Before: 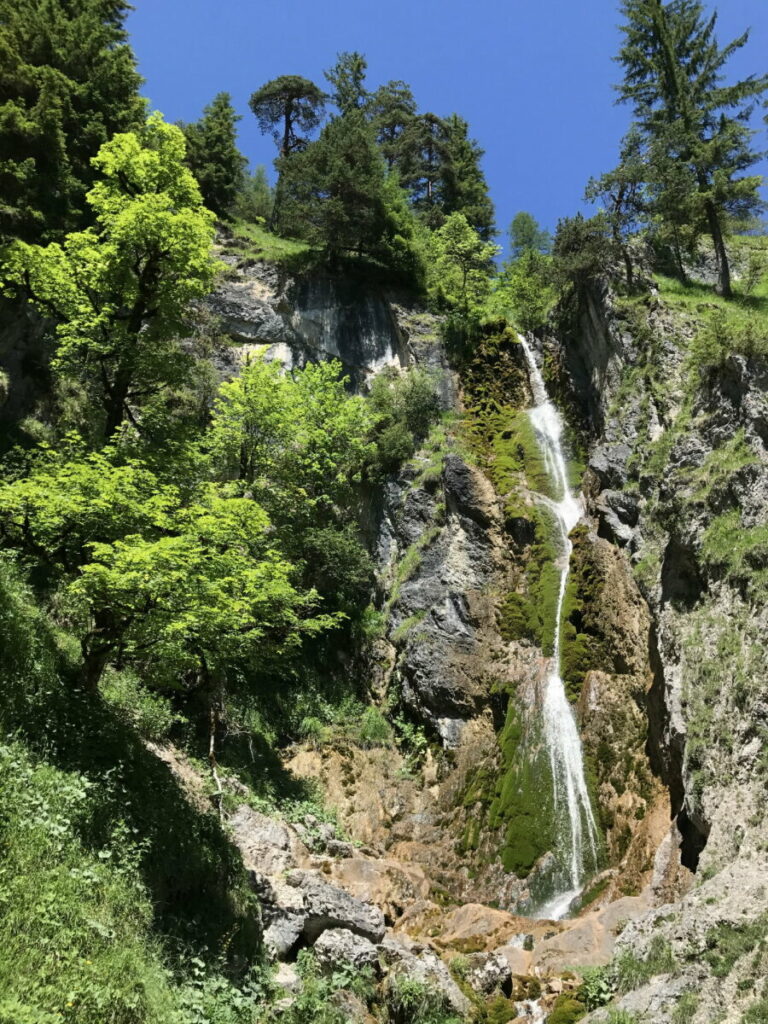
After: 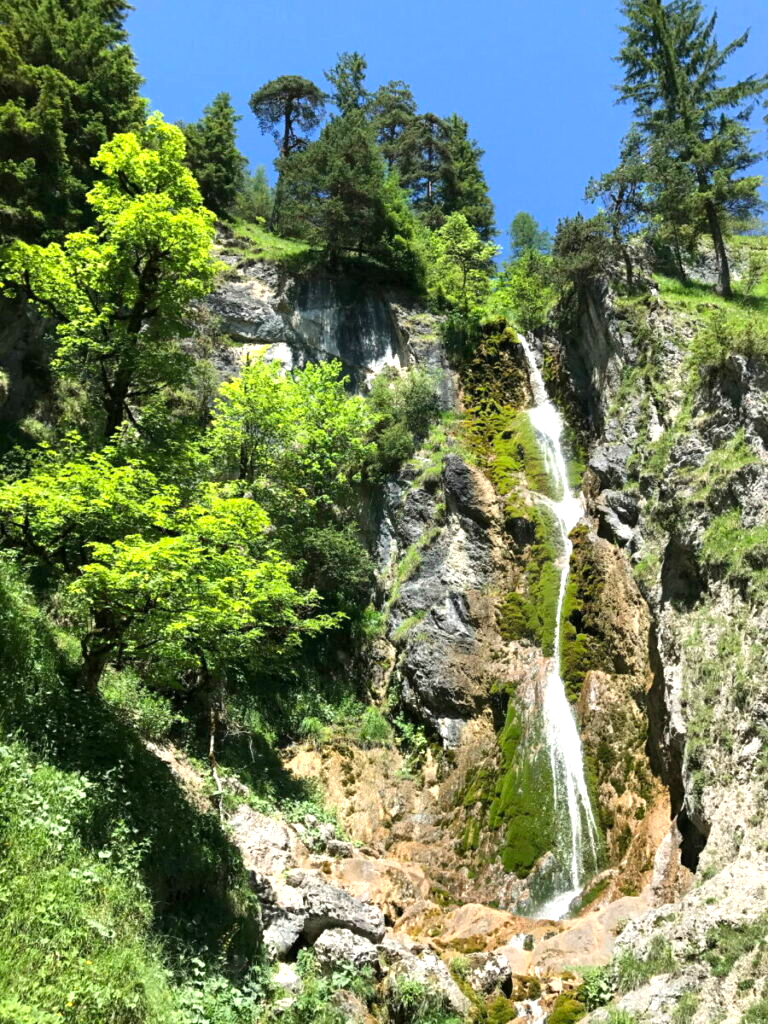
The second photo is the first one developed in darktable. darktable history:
exposure: exposure 0.7 EV, compensate highlight preservation false
levels: mode automatic, black 0.023%, white 99.97%, levels [0.062, 0.494, 0.925]
